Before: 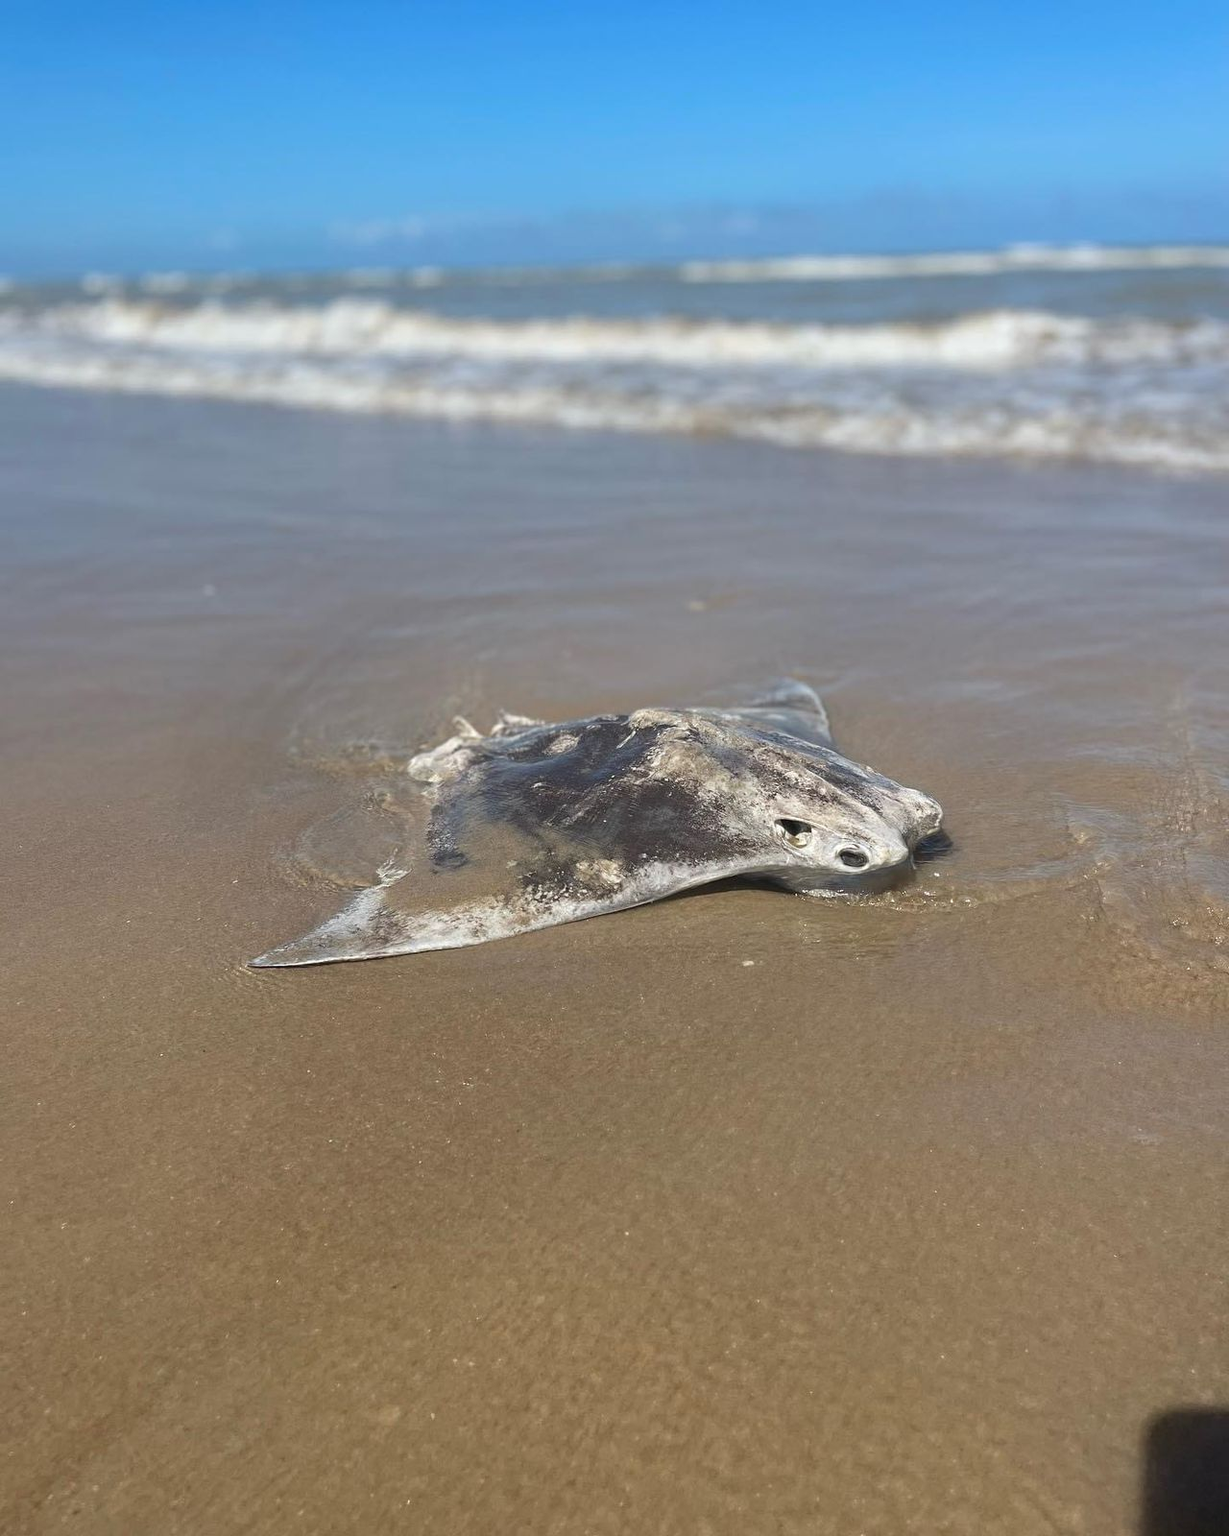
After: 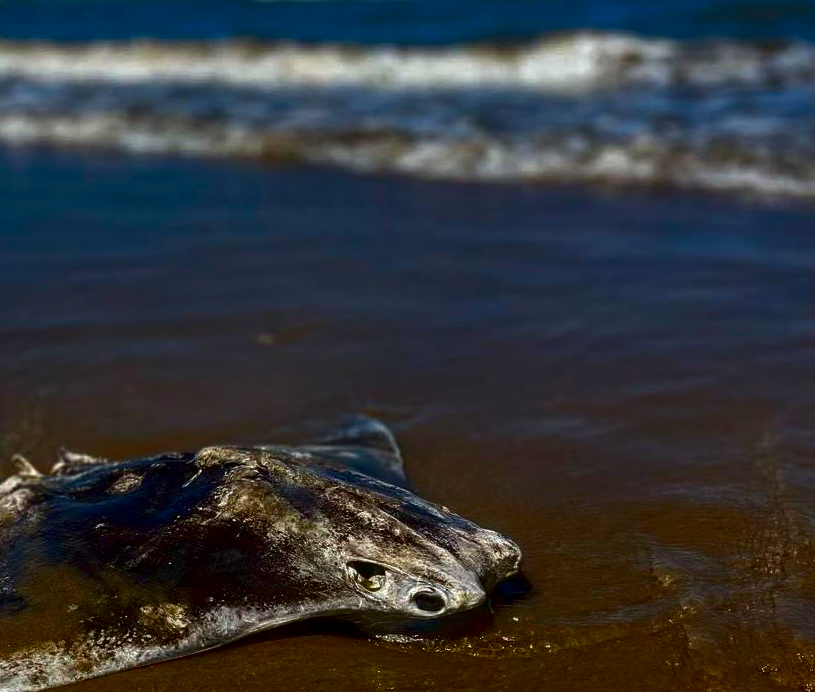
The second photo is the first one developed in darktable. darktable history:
contrast brightness saturation: brightness -1, saturation 1
crop: left 36.005%, top 18.293%, right 0.31%, bottom 38.444%
local contrast: on, module defaults
